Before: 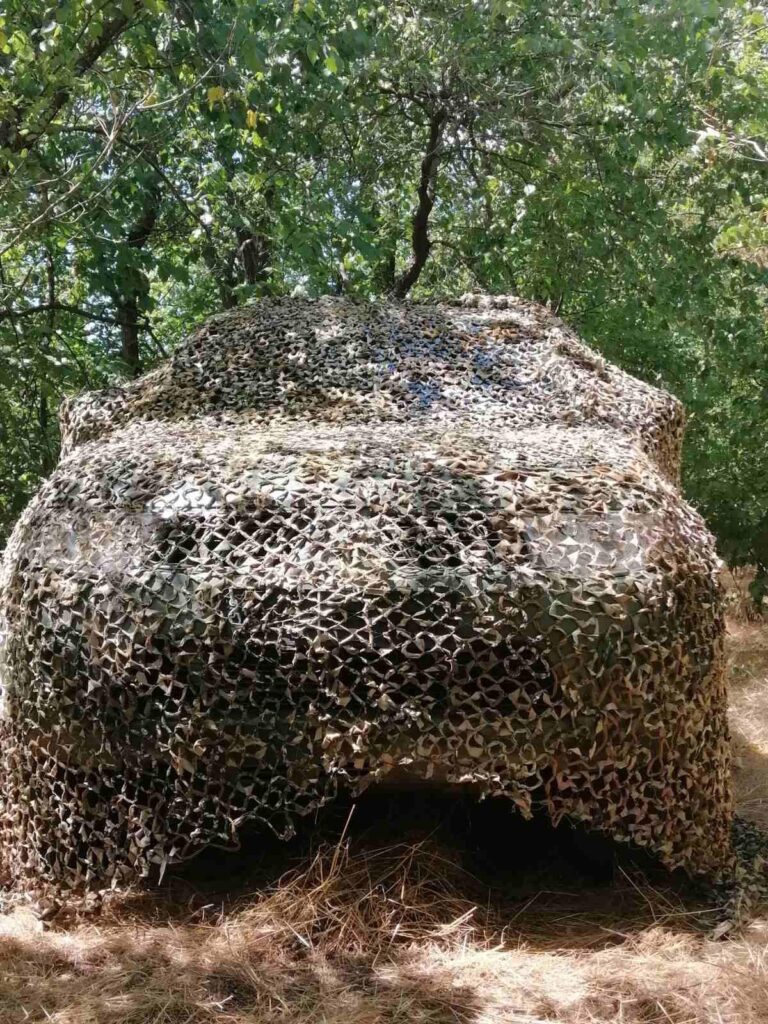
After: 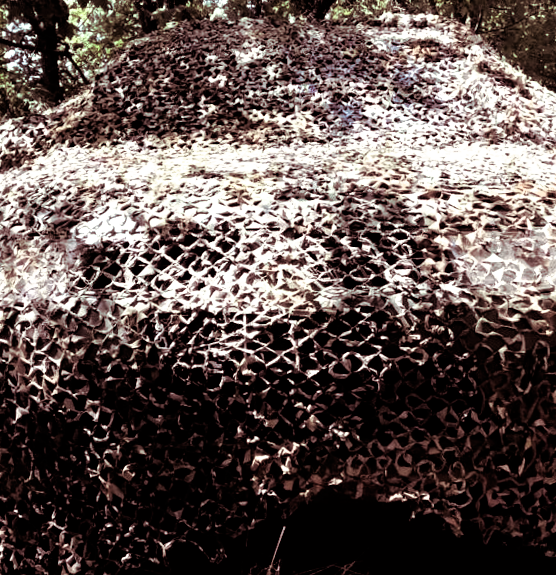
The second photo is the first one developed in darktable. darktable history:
split-toning: on, module defaults
filmic rgb: black relative exposure -8.2 EV, white relative exposure 2.2 EV, threshold 3 EV, hardness 7.11, latitude 85.74%, contrast 1.696, highlights saturation mix -4%, shadows ↔ highlights balance -2.69%, color science v5 (2021), contrast in shadows safe, contrast in highlights safe, enable highlight reconstruction true
rotate and perspective: rotation -1.24°, automatic cropping off
crop: left 11.123%, top 27.61%, right 18.3%, bottom 17.034%
